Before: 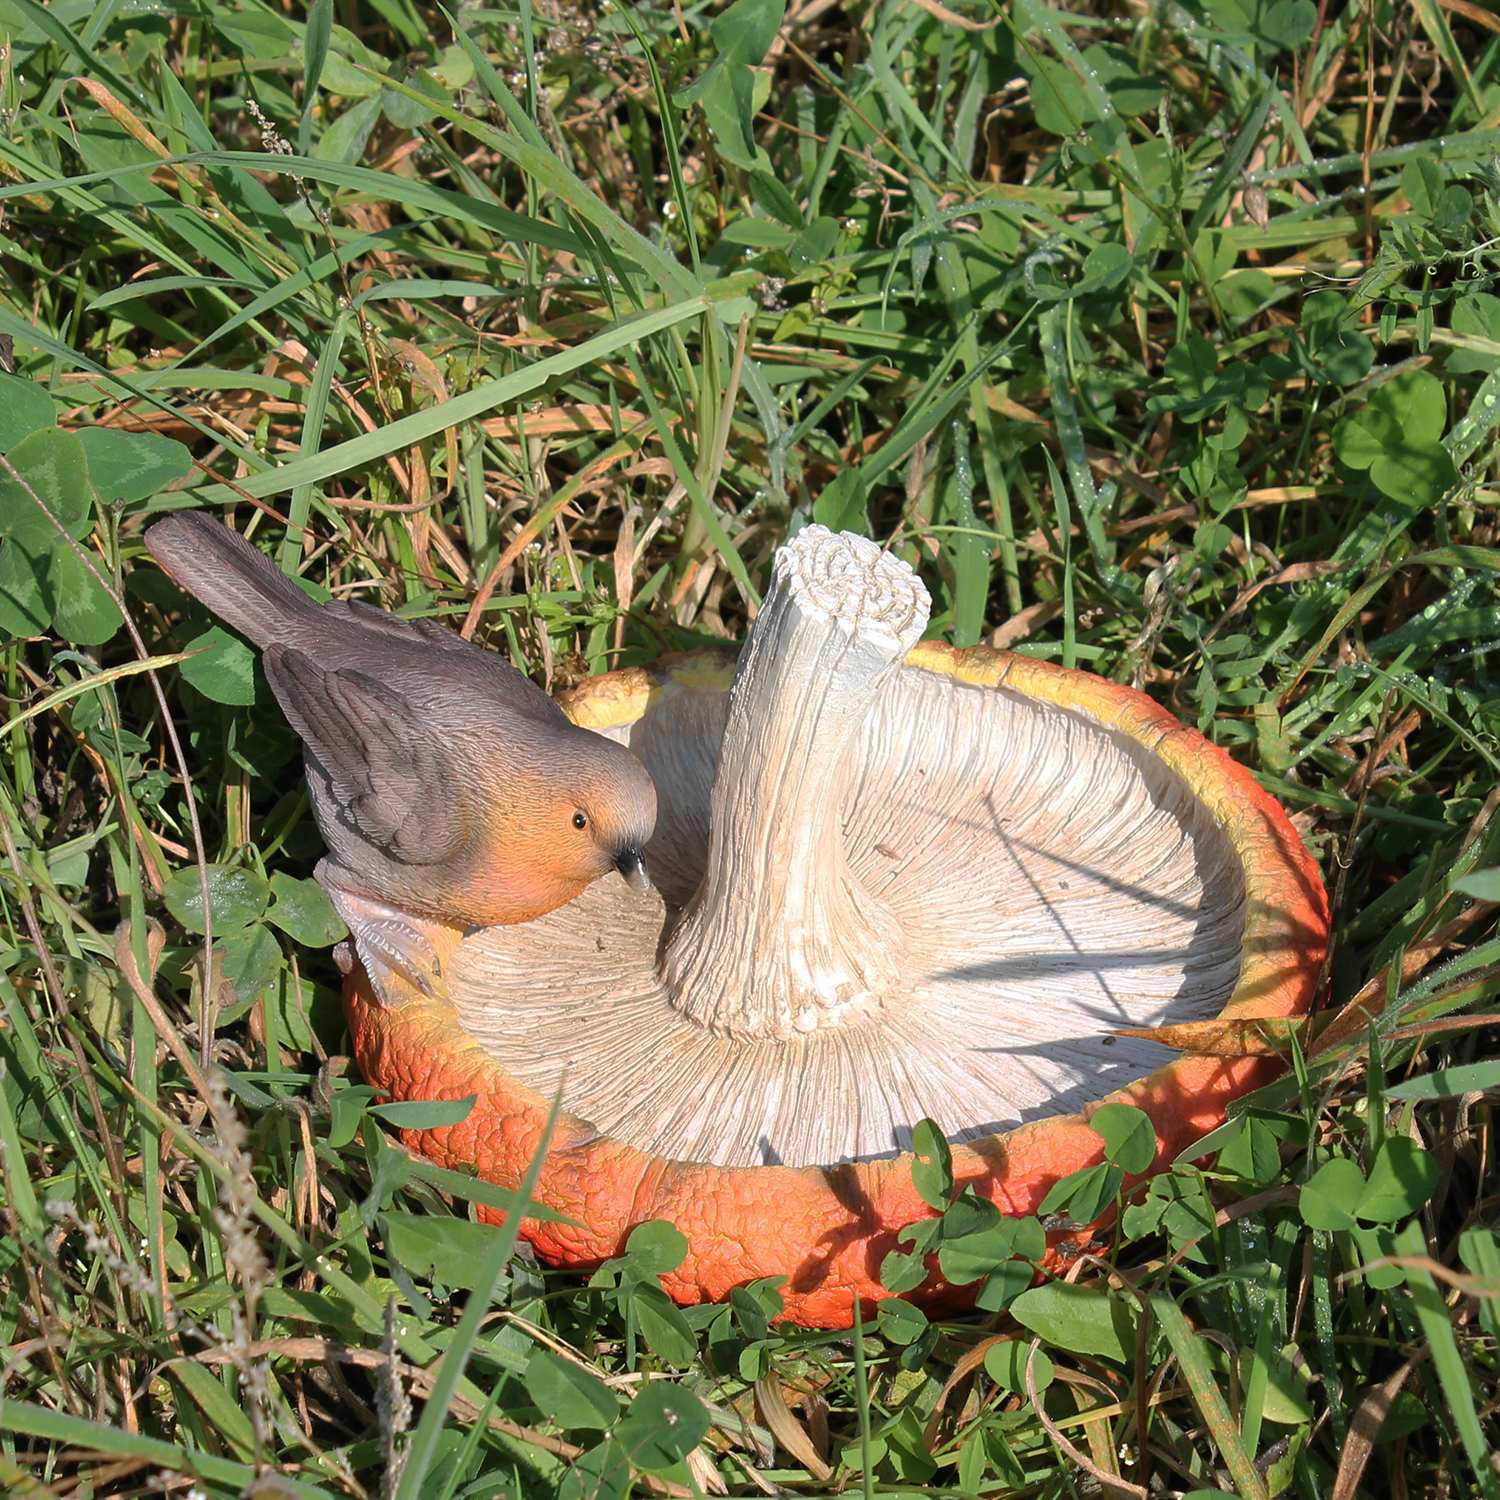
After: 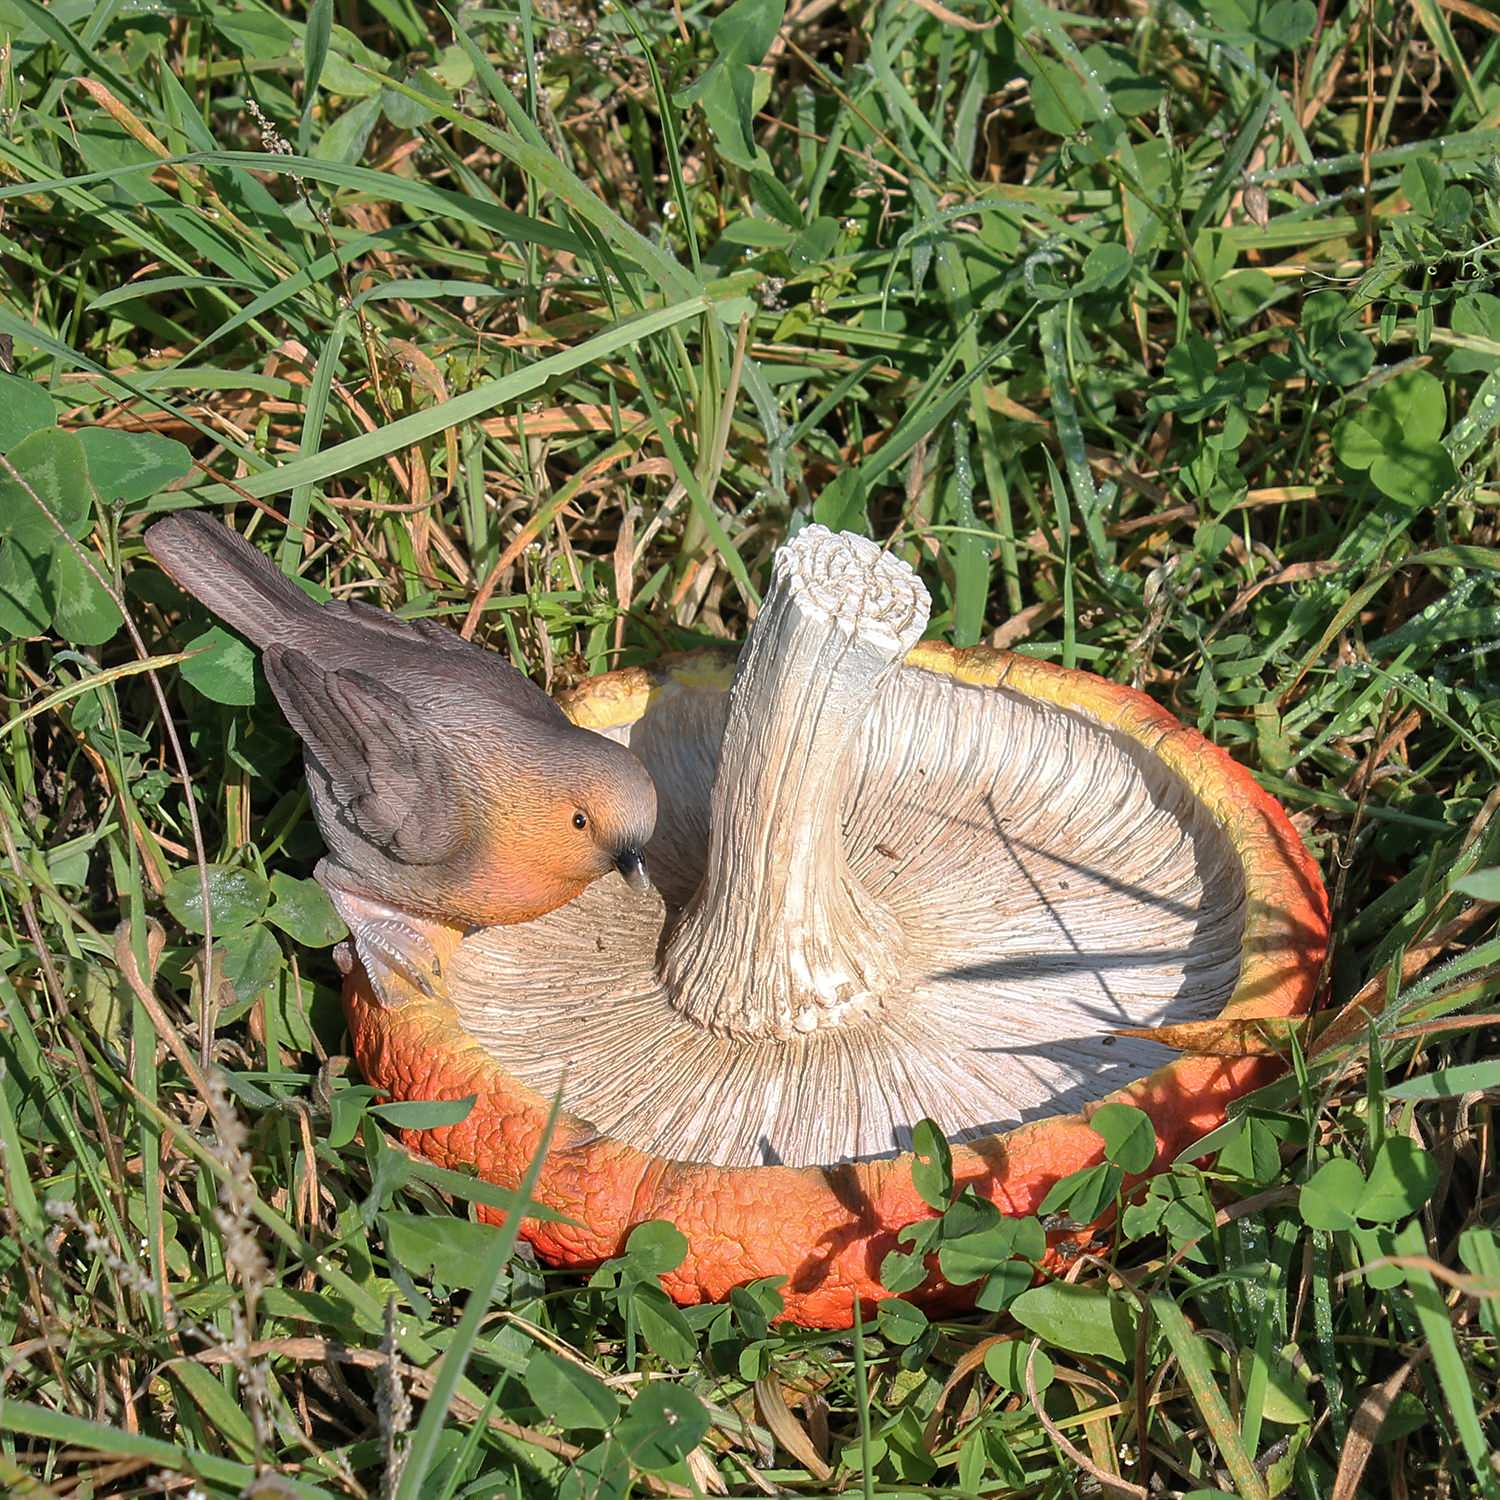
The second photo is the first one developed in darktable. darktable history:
local contrast: detail 117%
shadows and highlights: shadows 52.86, soften with gaussian
sharpen: amount 0.203
